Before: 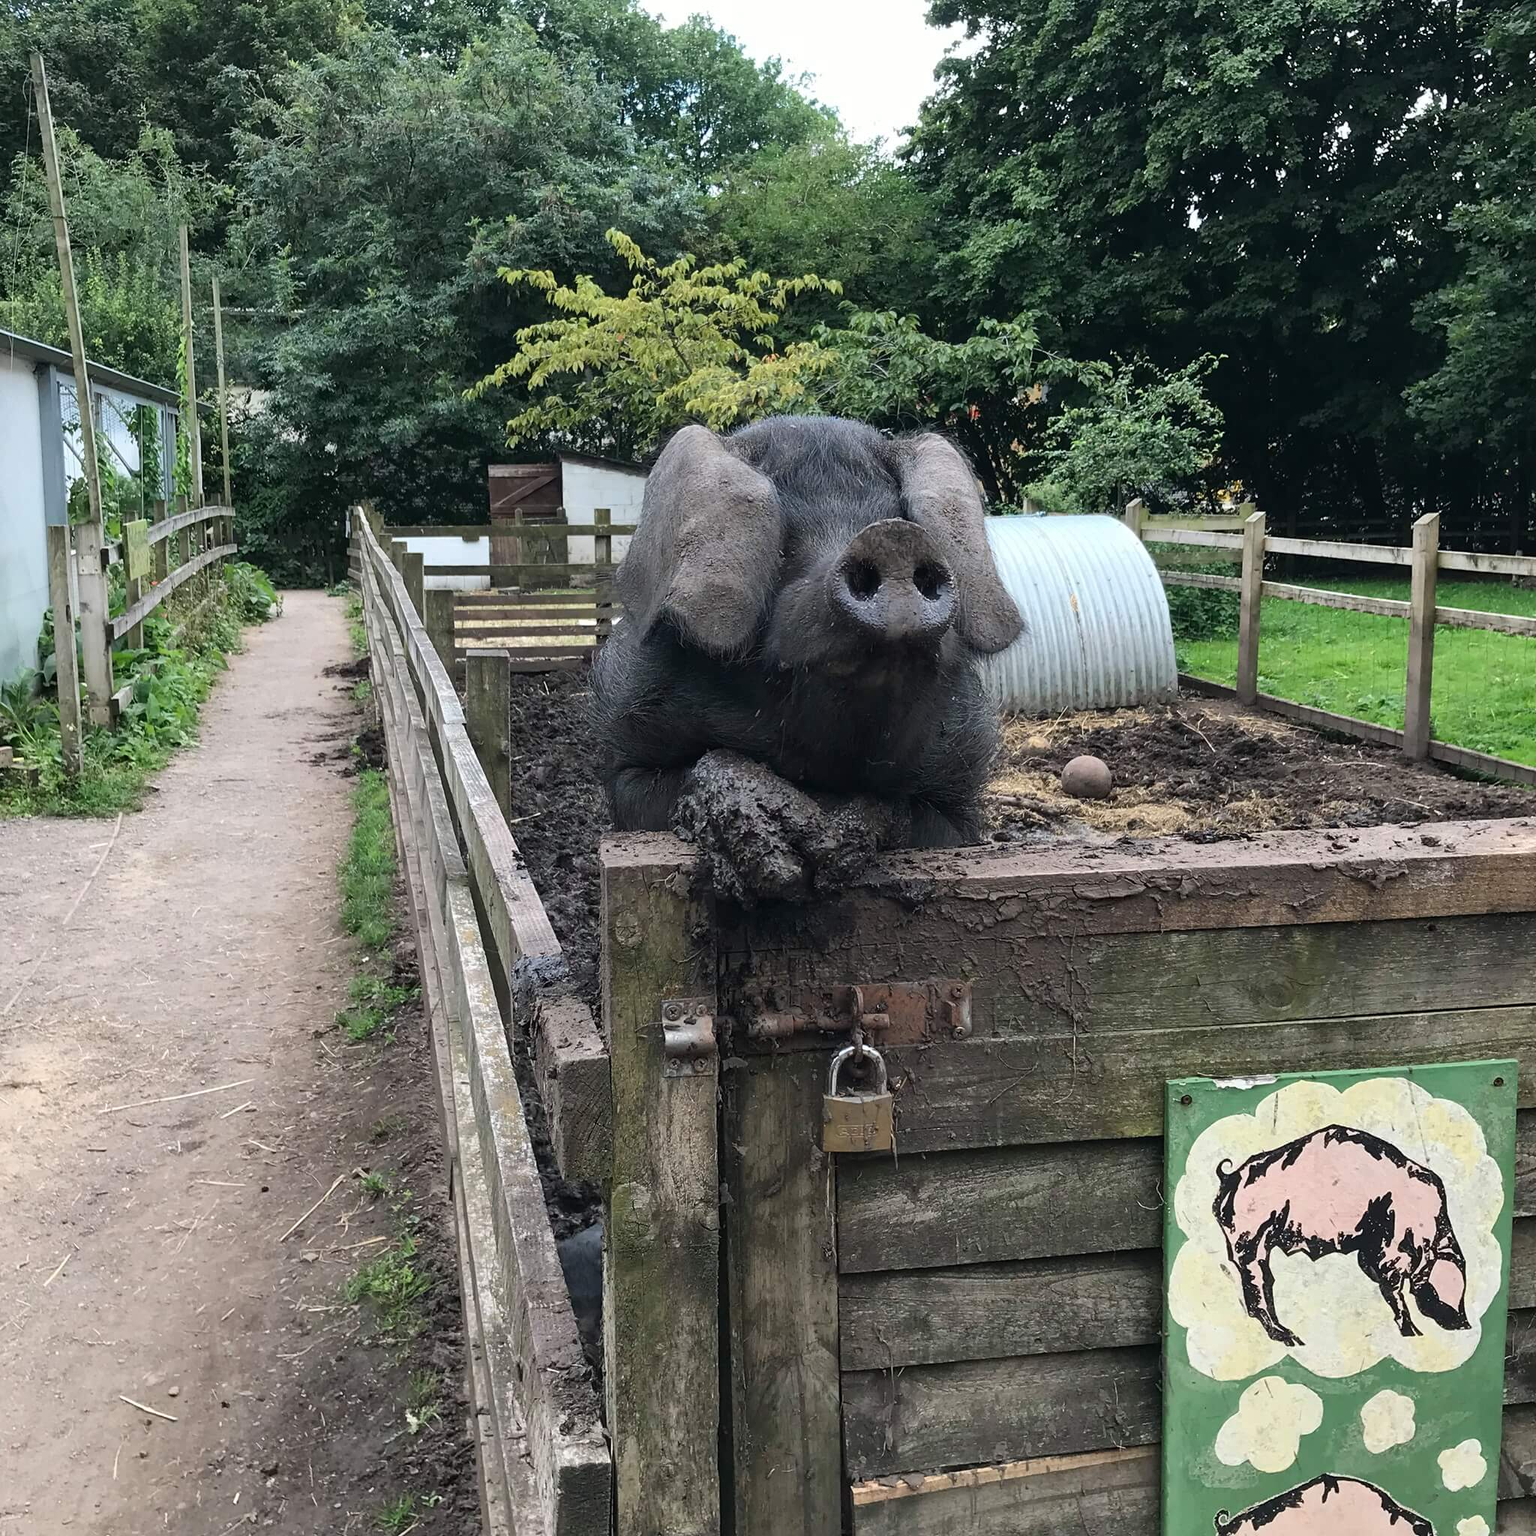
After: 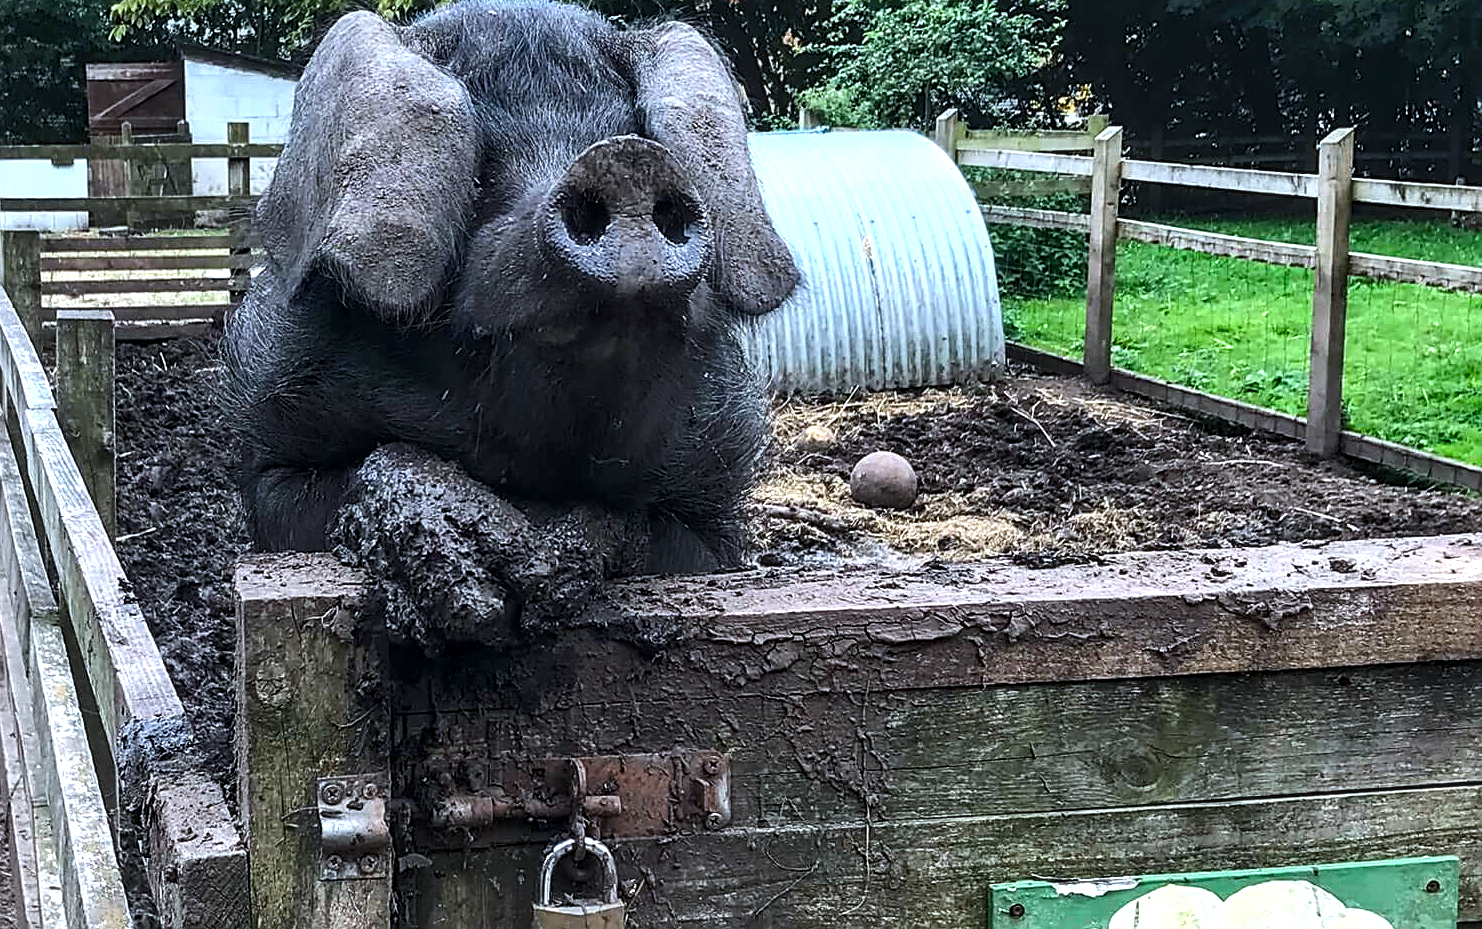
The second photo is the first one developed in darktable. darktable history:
sharpen: on, module defaults
color balance rgb: power › chroma 0.261%, power › hue 61.9°, linear chroma grading › mid-tones 7.682%, perceptual saturation grading › global saturation 19.787%
shadows and highlights: shadows 61.57, white point adjustment 0.472, highlights -33.84, compress 83.46%
tone equalizer: -8 EV -0.765 EV, -7 EV -0.679 EV, -6 EV -0.617 EV, -5 EV -0.412 EV, -3 EV 0.369 EV, -2 EV 0.6 EV, -1 EV 0.693 EV, +0 EV 0.731 EV, edges refinement/feathering 500, mask exposure compensation -1.57 EV, preserve details no
color calibration: x 0.37, y 0.382, temperature 4310.03 K
local contrast: highlights 36%, detail 135%
crop and rotate: left 27.611%, top 27.175%, bottom 27.455%
